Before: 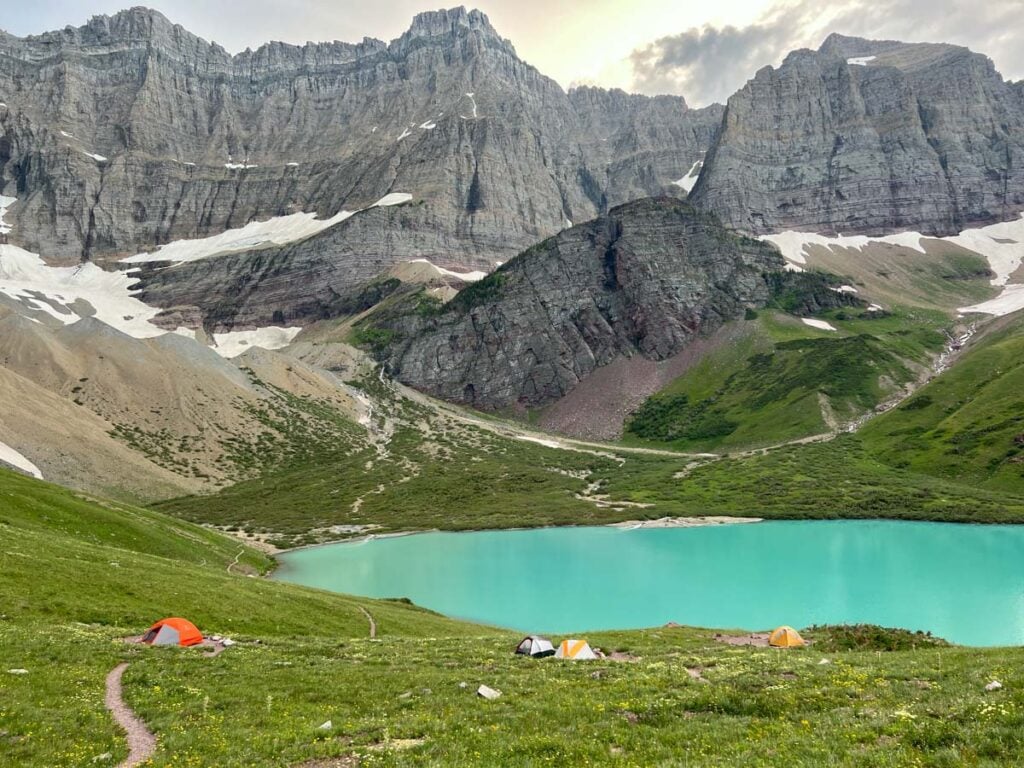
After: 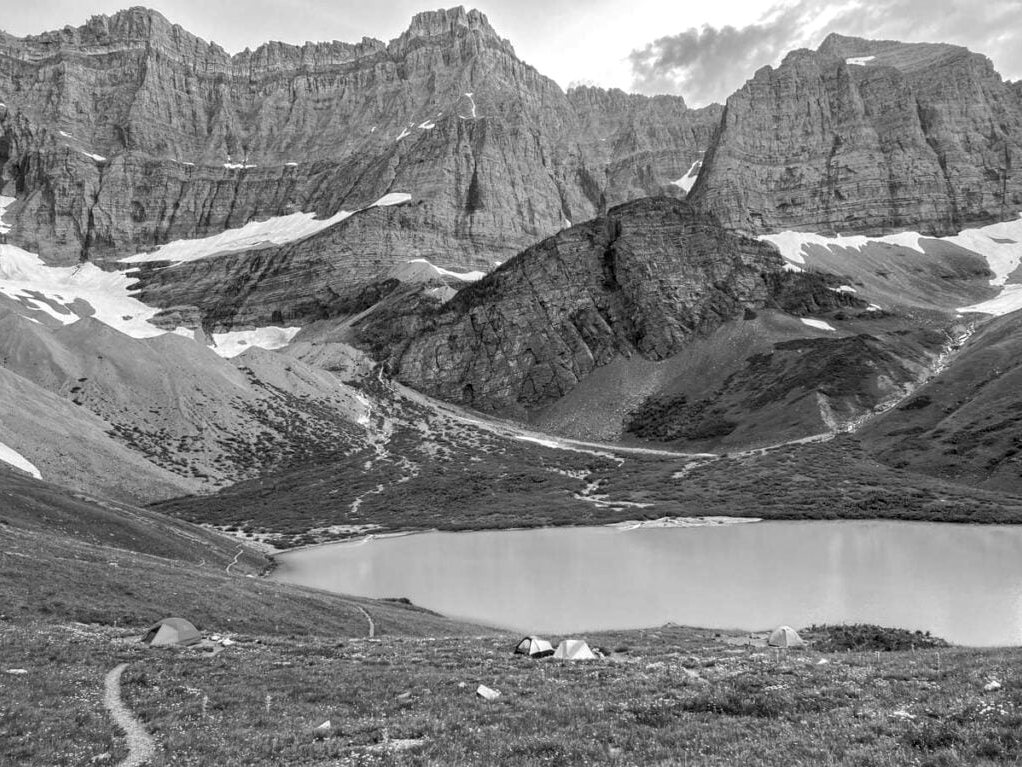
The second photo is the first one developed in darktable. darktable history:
crop and rotate: left 0.19%, bottom 0.002%
color balance rgb: perceptual saturation grading › global saturation 2.043%, perceptual saturation grading › highlights -1.776%, perceptual saturation grading › mid-tones 4.368%, perceptual saturation grading › shadows 8.318%
color calibration: output gray [0.267, 0.423, 0.261, 0], gray › normalize channels true, illuminant custom, x 0.368, y 0.373, temperature 4336.82 K, gamut compression 0.014
local contrast: detail 130%
tone equalizer: edges refinement/feathering 500, mask exposure compensation -1.57 EV, preserve details no
